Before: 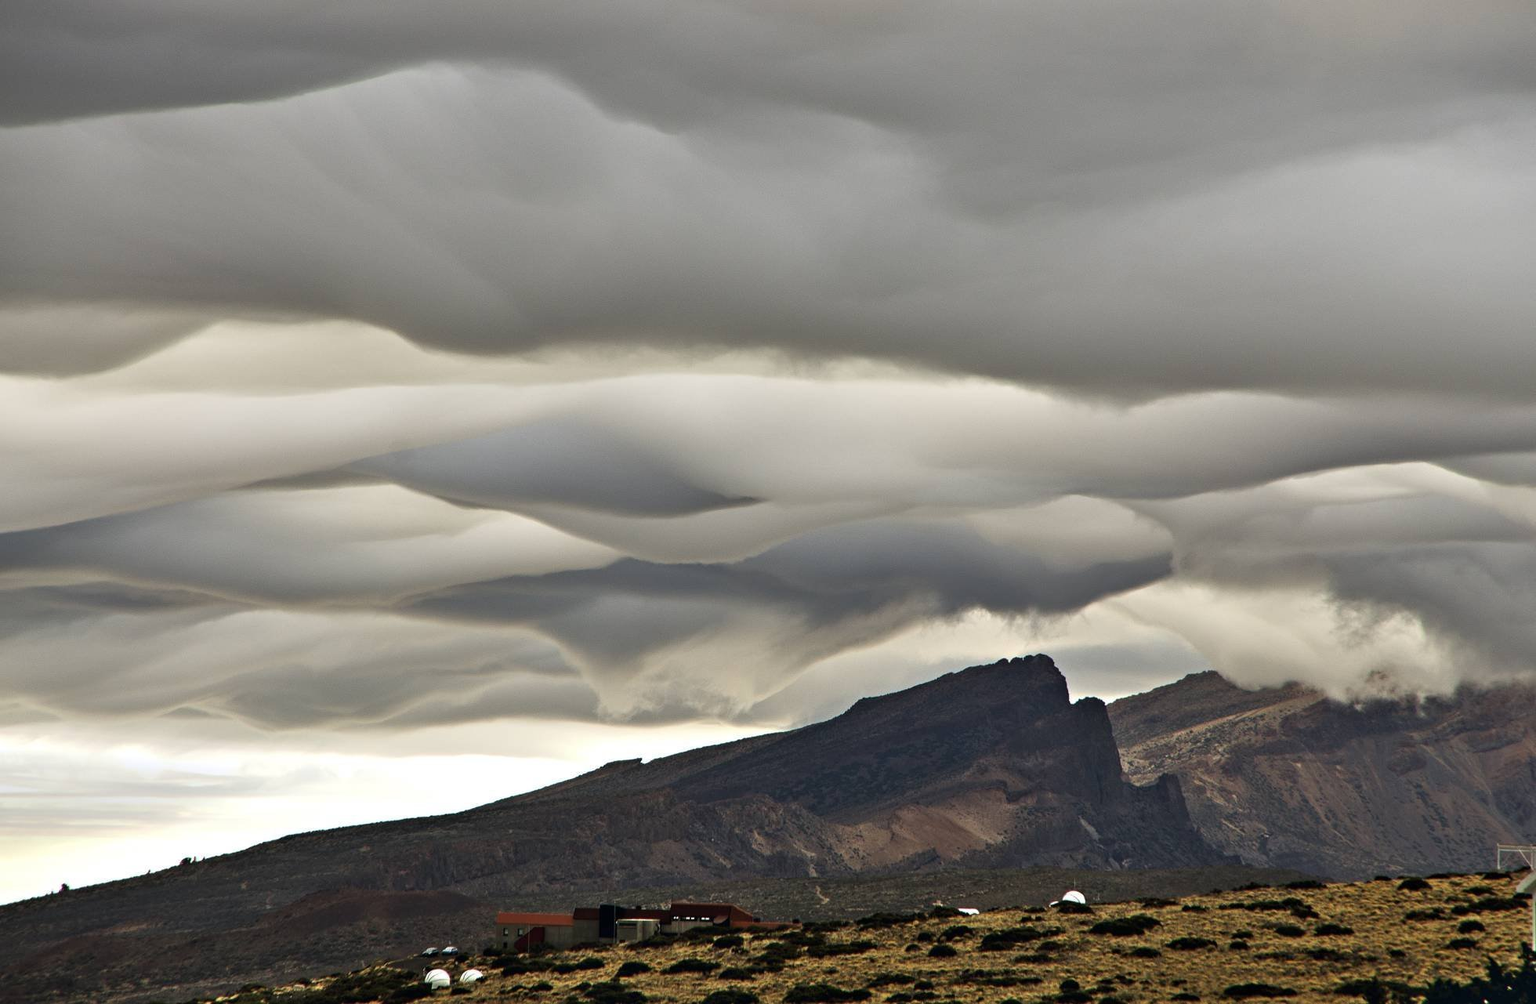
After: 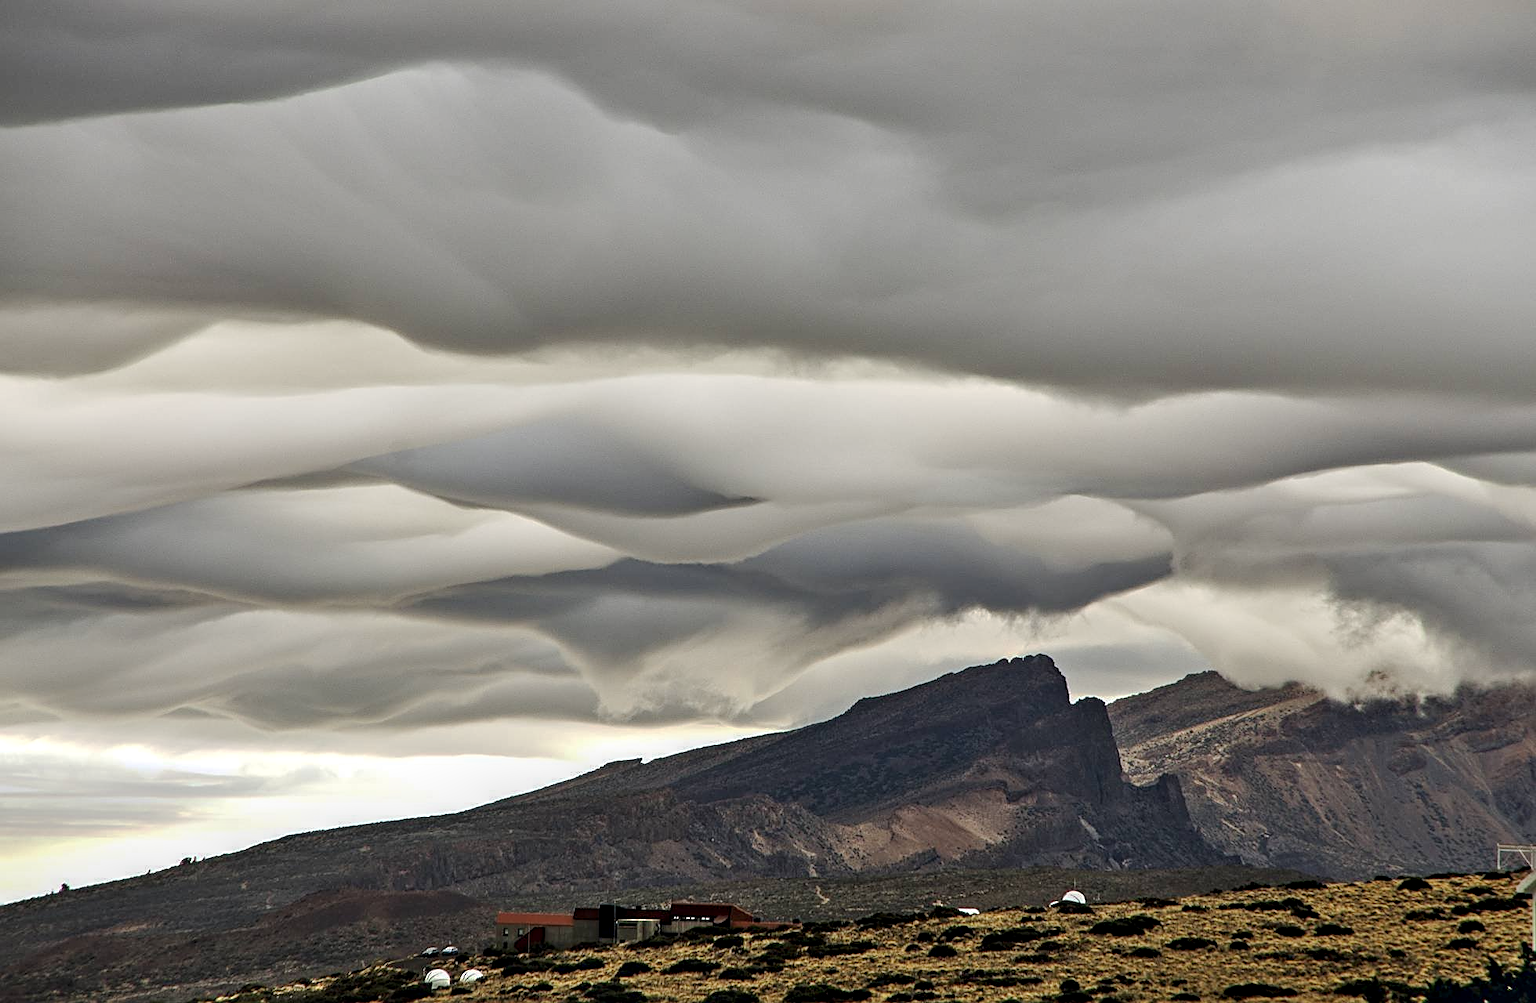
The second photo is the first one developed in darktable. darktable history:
sharpen: on, module defaults
local contrast: highlights 36%, detail 134%
base curve: curves: ch0 [(0, 0) (0.235, 0.266) (0.503, 0.496) (0.786, 0.72) (1, 1)], preserve colors none
